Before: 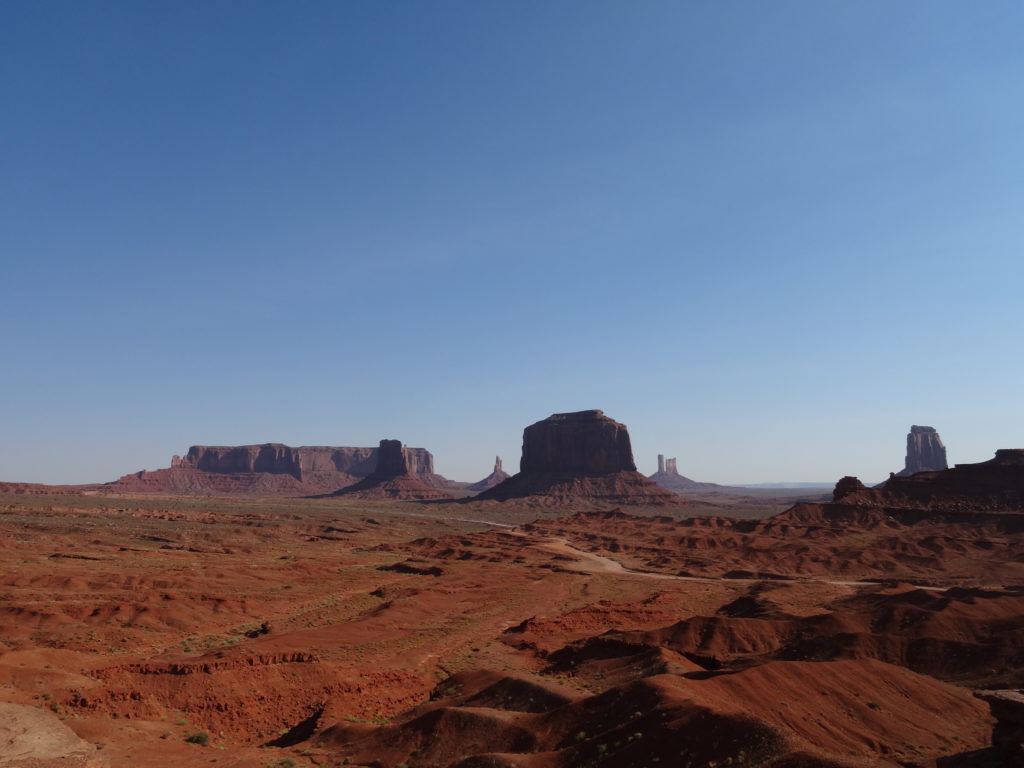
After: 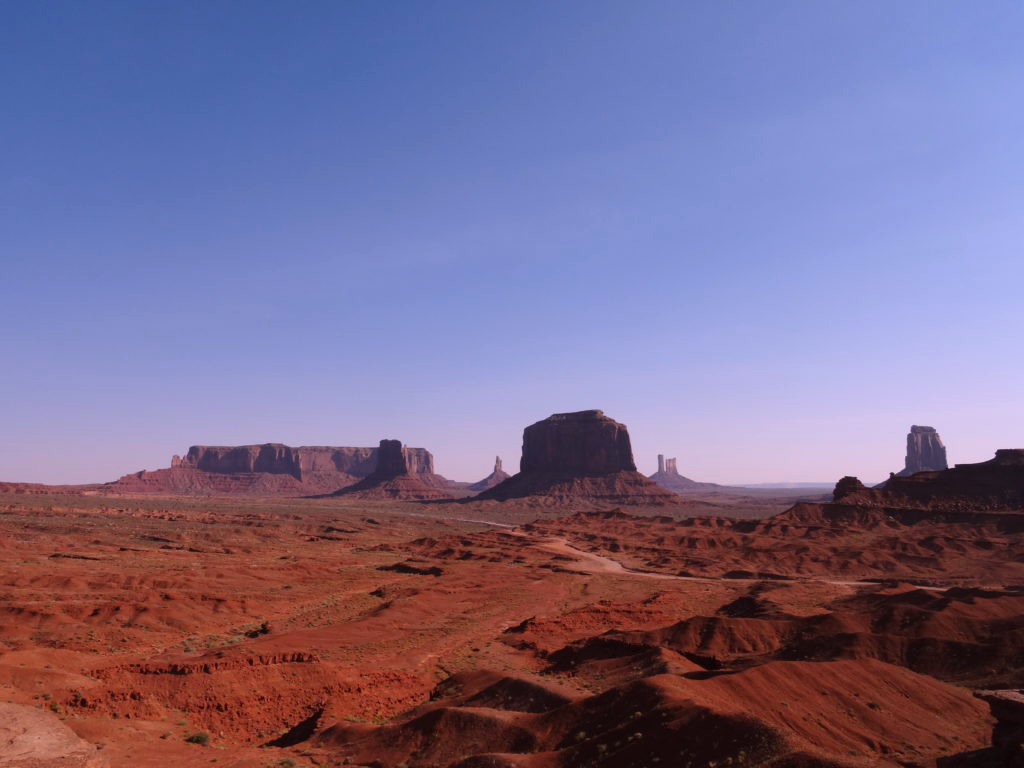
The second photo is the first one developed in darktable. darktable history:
white balance: red 1.188, blue 1.11
